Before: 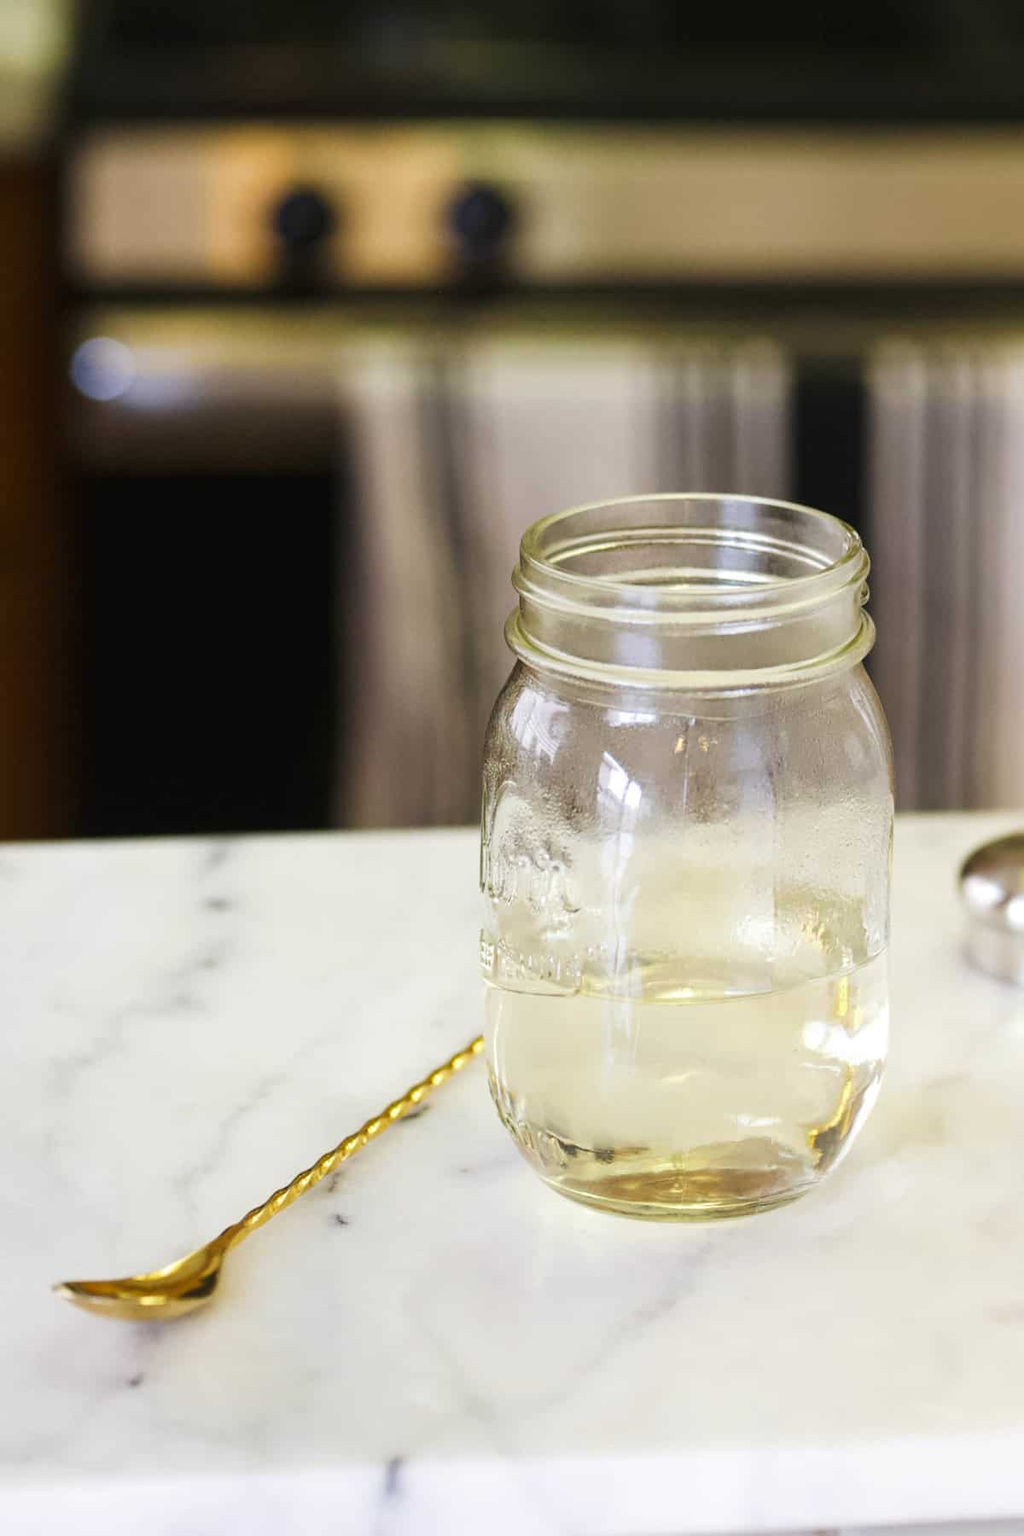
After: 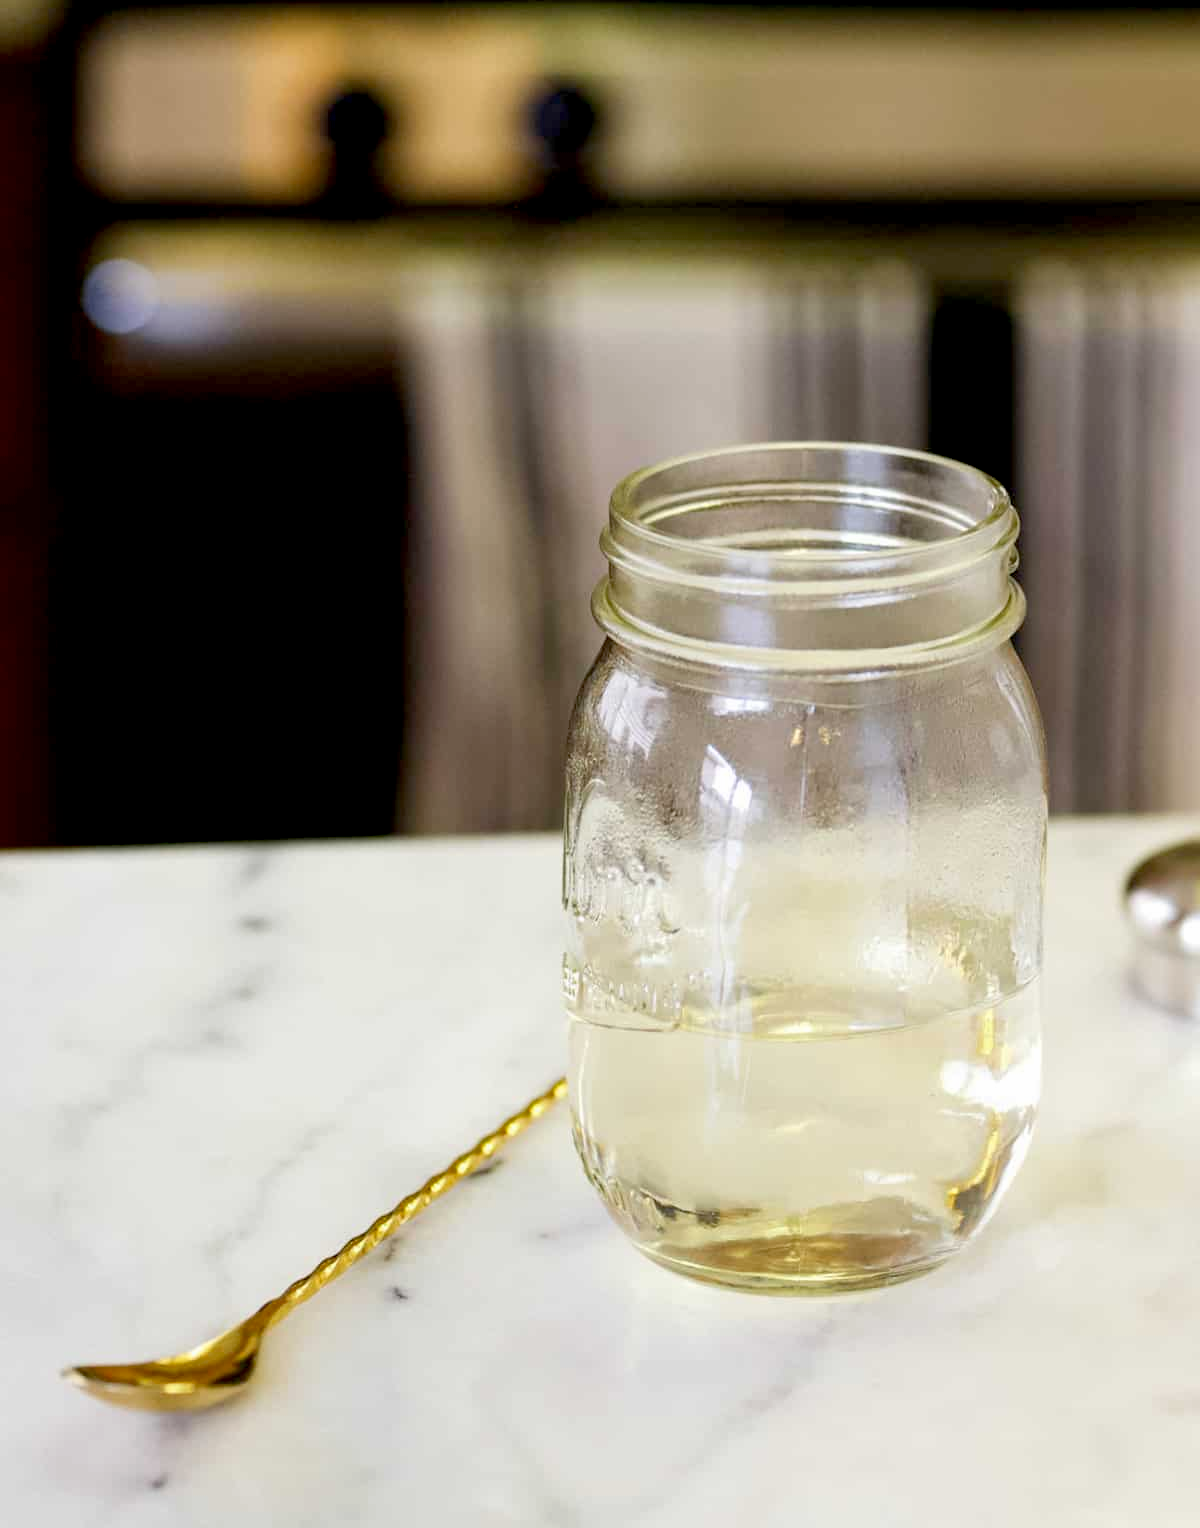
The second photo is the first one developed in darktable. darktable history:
exposure: black level correction 0.016, exposure -0.009 EV, compensate highlight preservation false
crop: top 7.604%, bottom 7.489%
